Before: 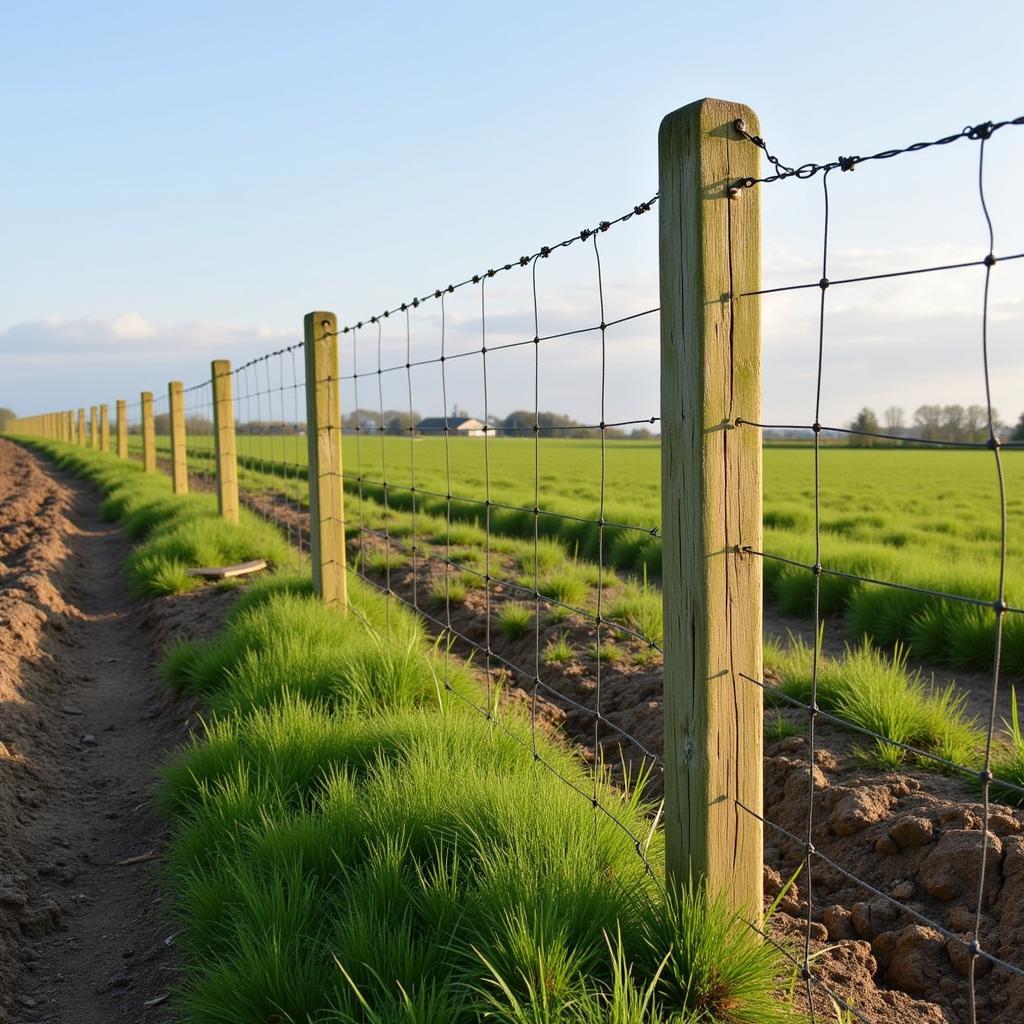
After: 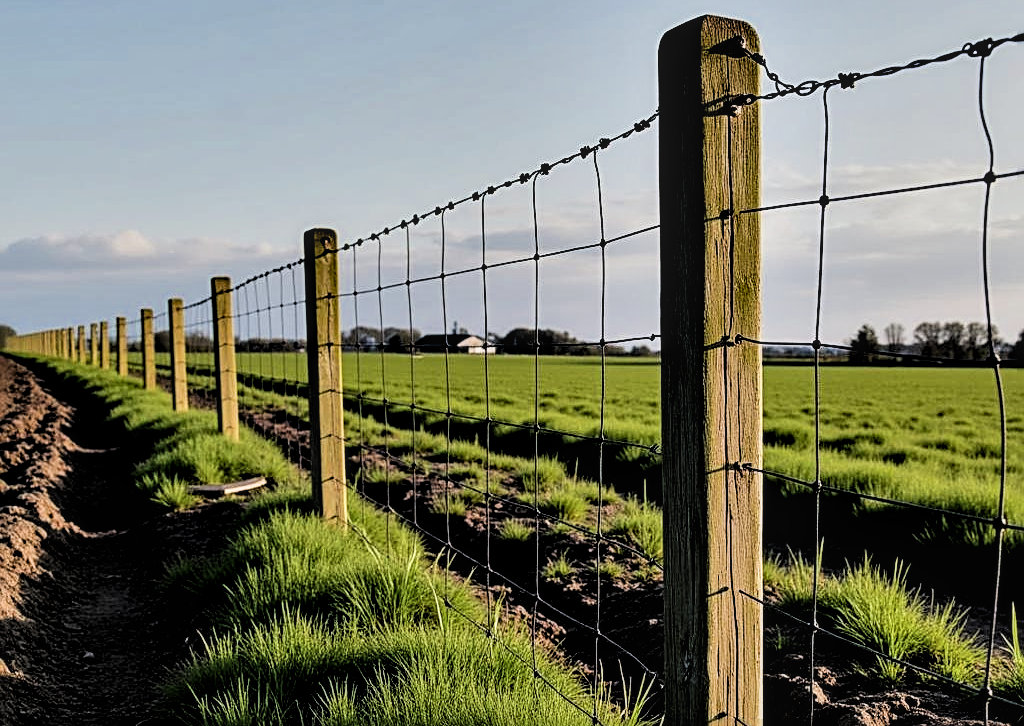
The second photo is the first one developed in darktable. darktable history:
local contrast: on, module defaults
sharpen: radius 2.709, amount 0.654
crop and rotate: top 8.114%, bottom 20.926%
exposure: exposure -0.42 EV, compensate exposure bias true, compensate highlight preservation false
contrast equalizer: y [[0.627 ×6], [0.563 ×6], [0 ×6], [0 ×6], [0 ×6]]
filmic rgb: black relative exposure -5.07 EV, white relative exposure 4 EV, hardness 2.88, contrast 1.298
levels: levels [0.029, 0.545, 0.971]
